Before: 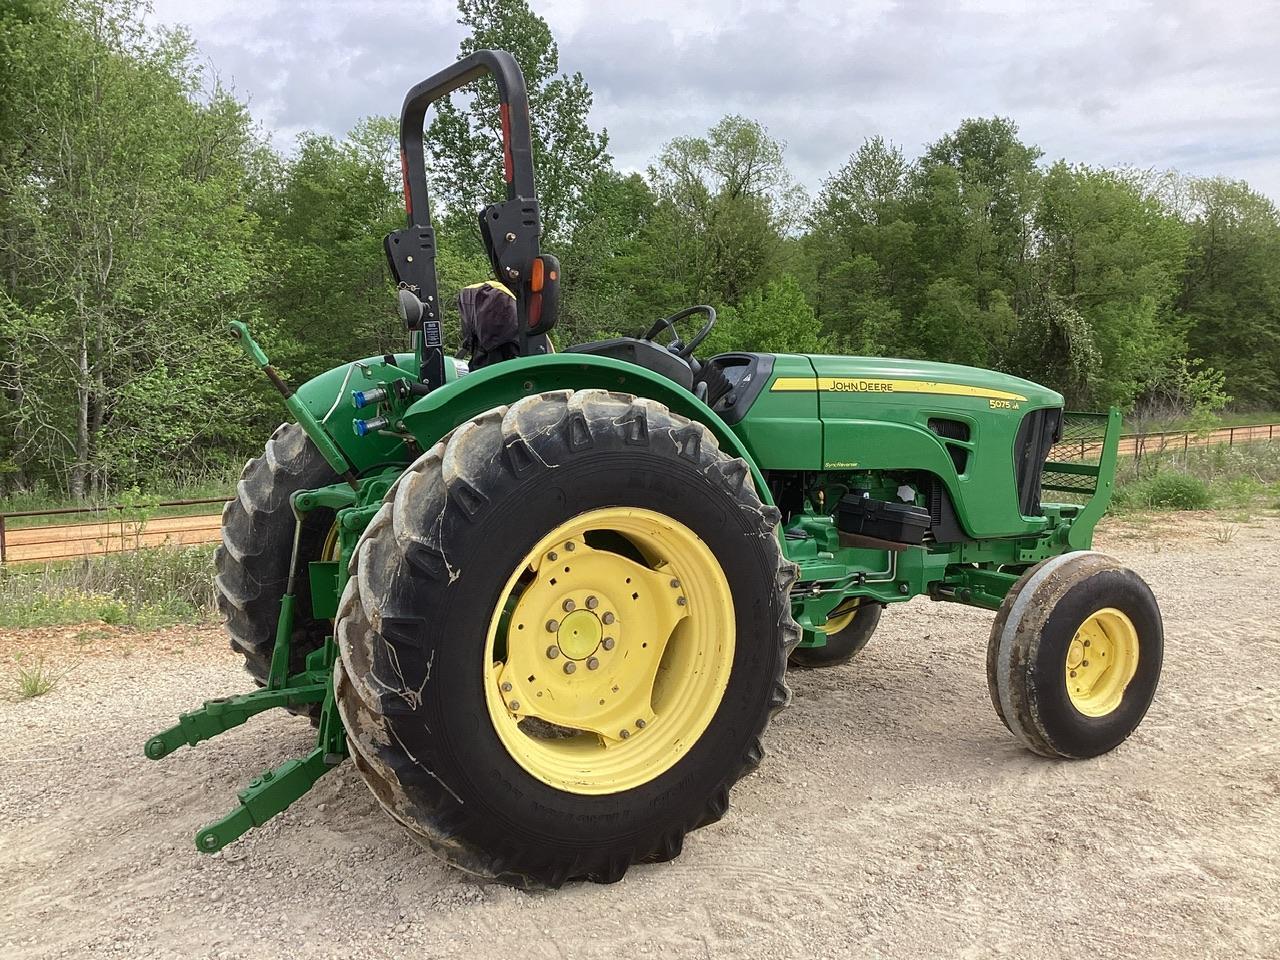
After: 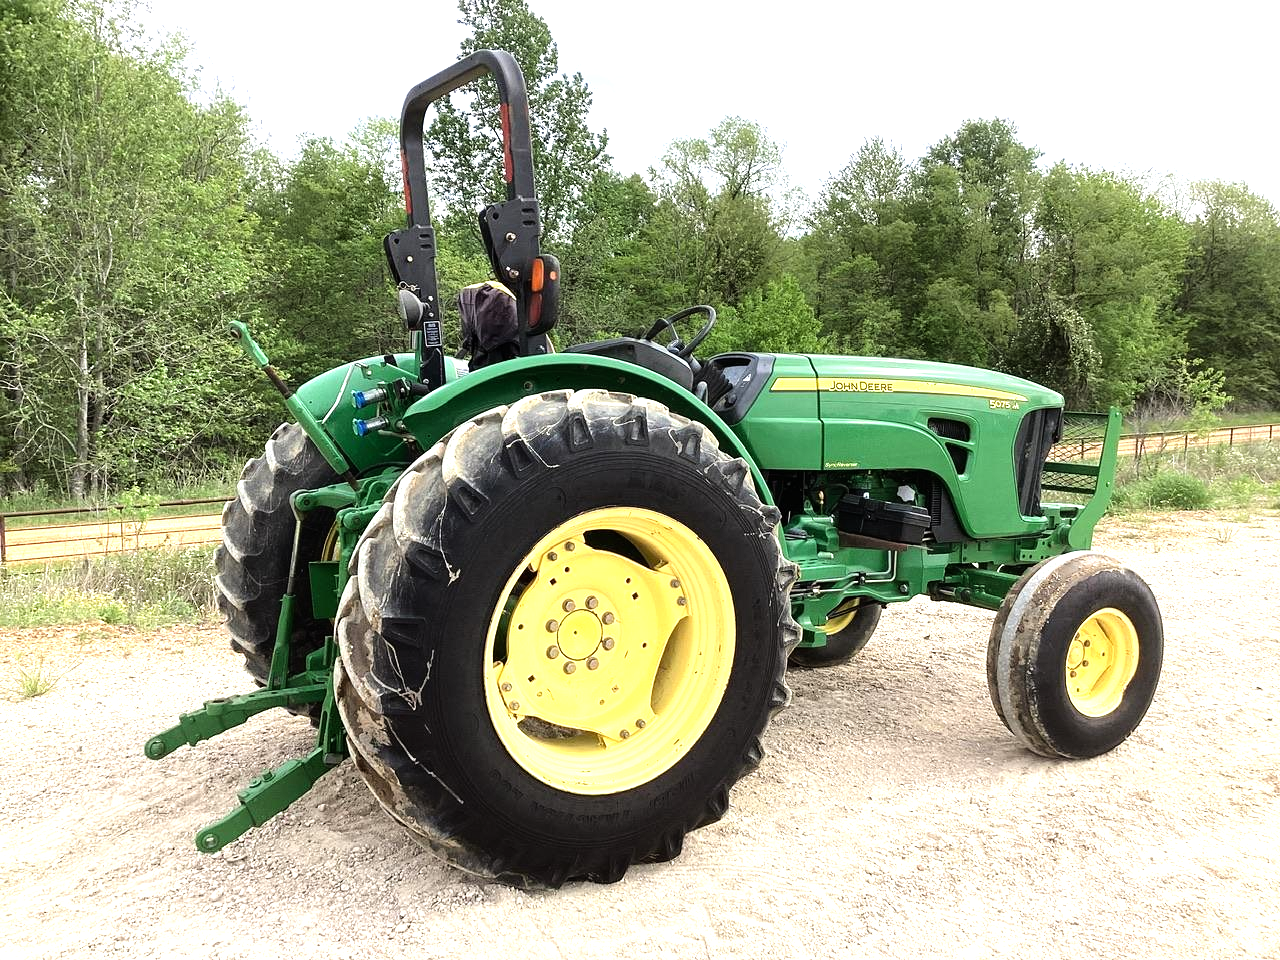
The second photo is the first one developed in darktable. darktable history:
tone equalizer: -8 EV -1.05 EV, -7 EV -1 EV, -6 EV -0.895 EV, -5 EV -0.564 EV, -3 EV 0.598 EV, -2 EV 0.872 EV, -1 EV 1 EV, +0 EV 1.08 EV
exposure: compensate highlight preservation false
